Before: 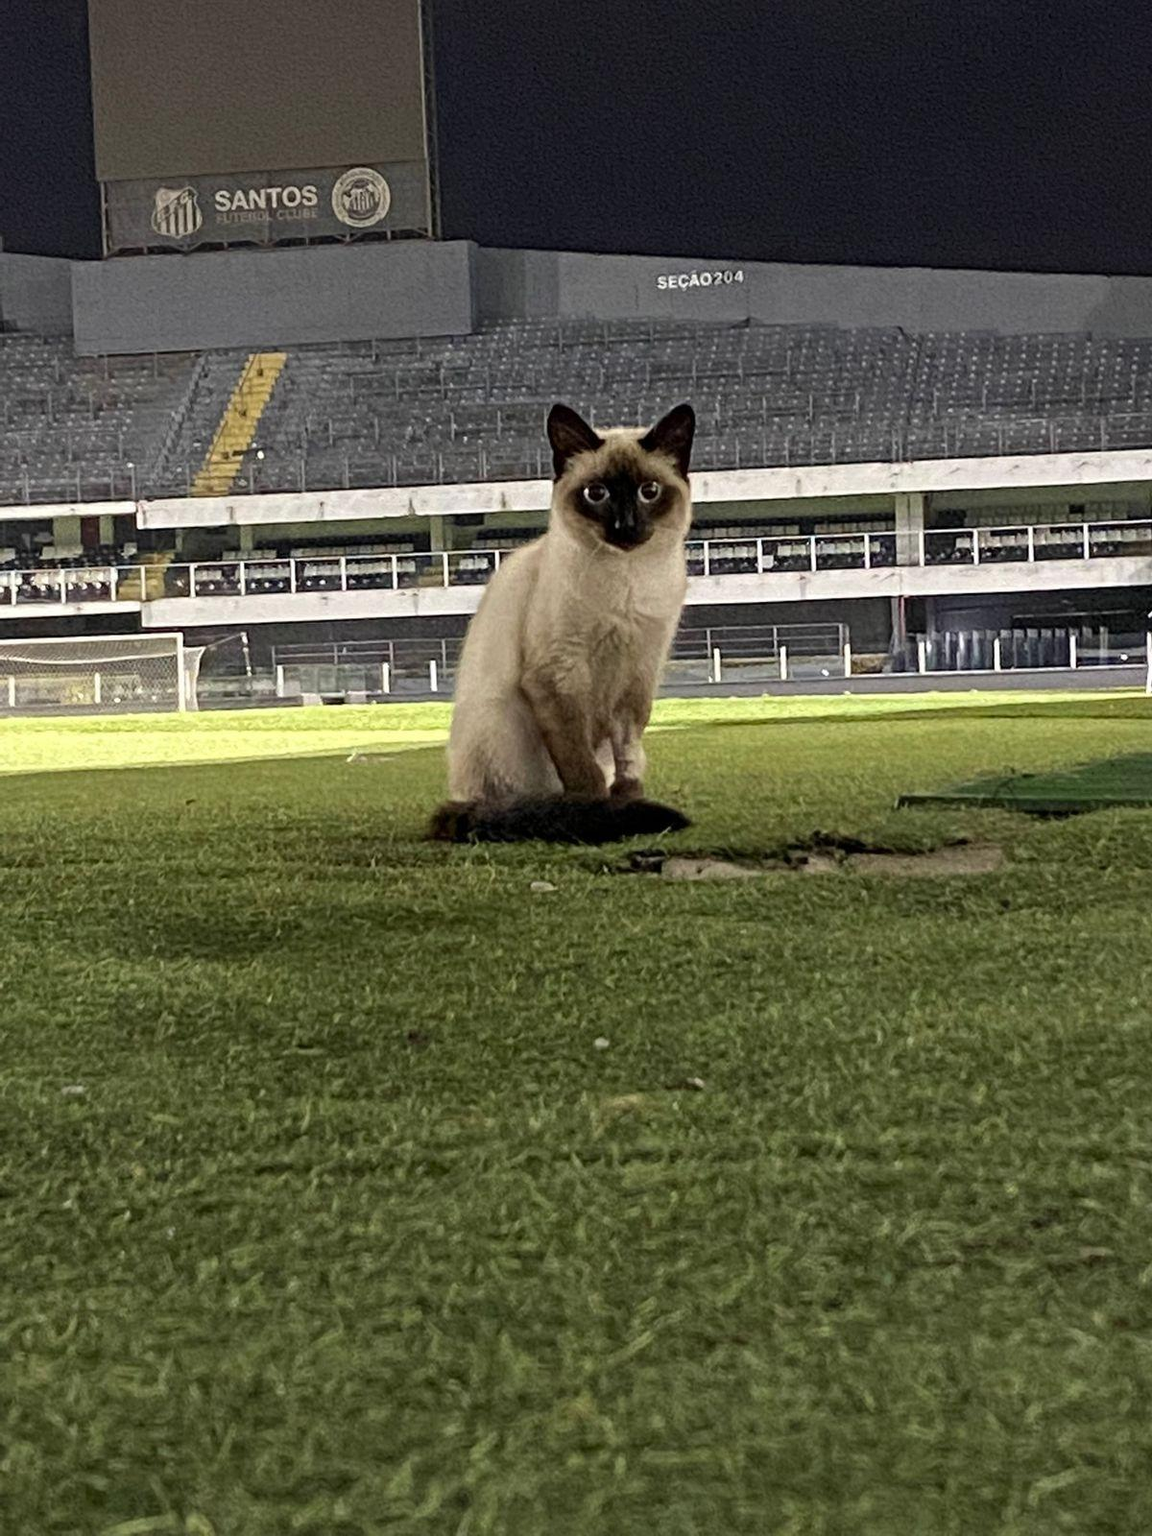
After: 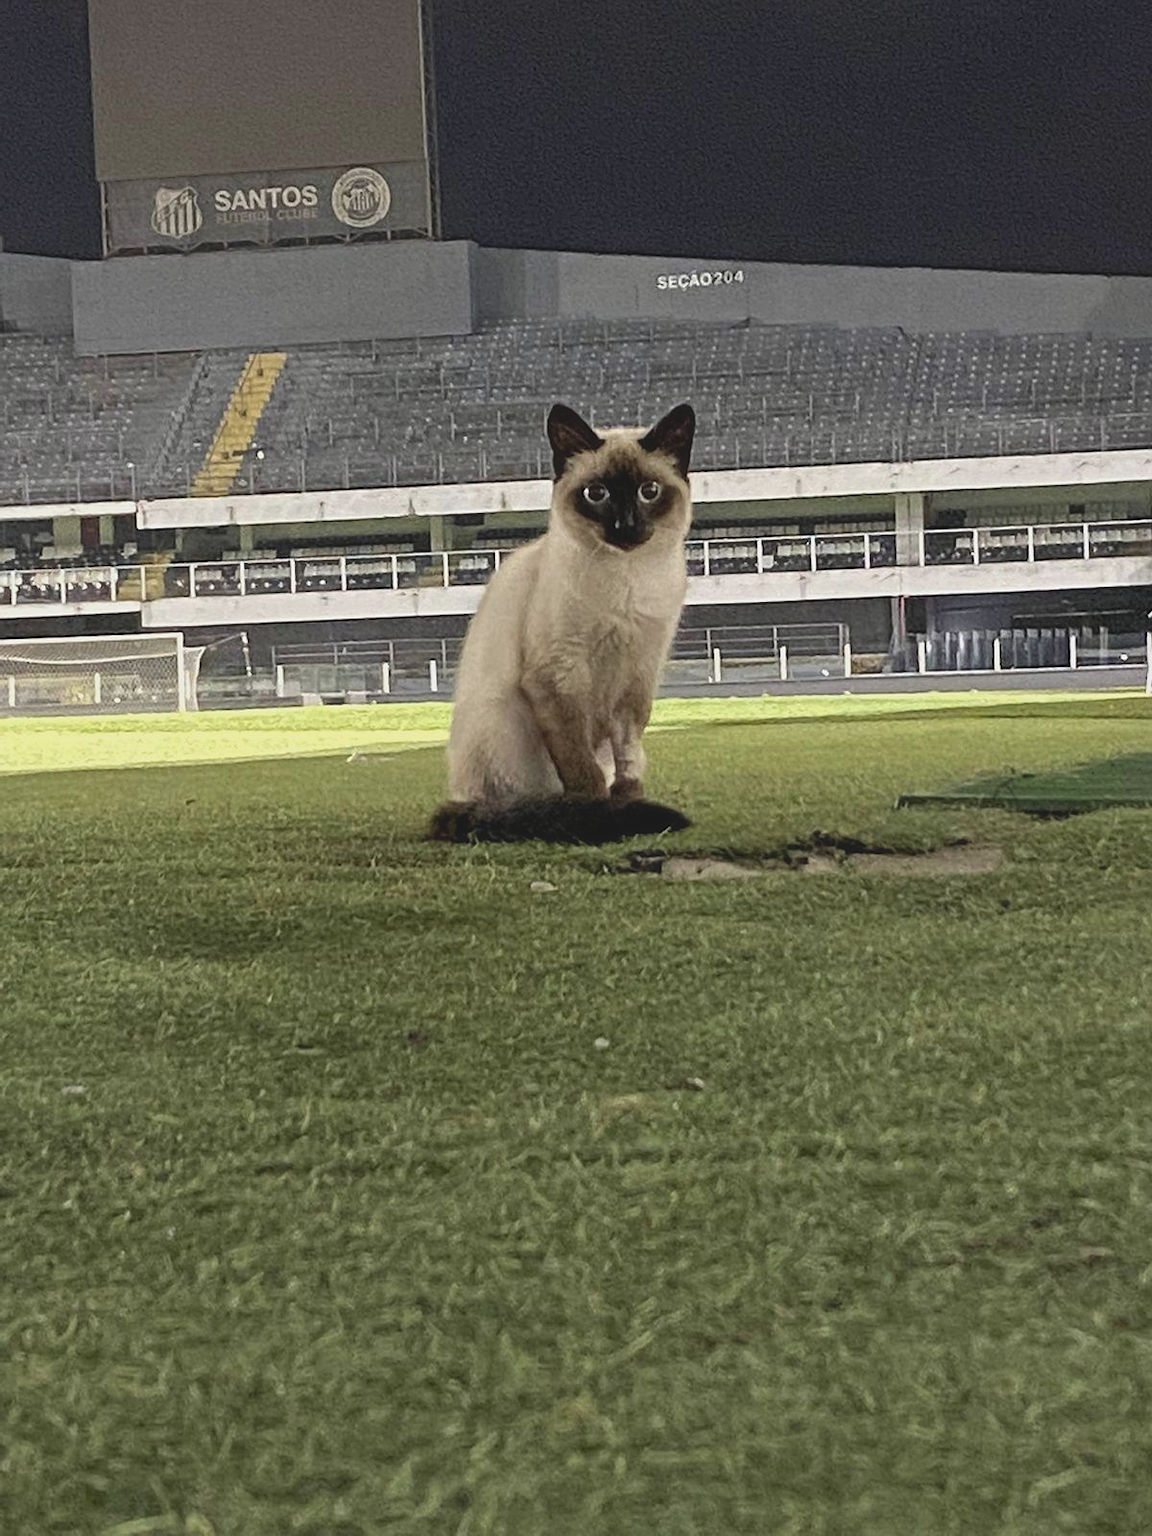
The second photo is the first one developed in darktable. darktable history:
haze removal: strength -0.044, compatibility mode true, adaptive false
sharpen: radius 1.527, amount 0.359, threshold 1.406
contrast brightness saturation: contrast -0.145, brightness 0.046, saturation -0.138
